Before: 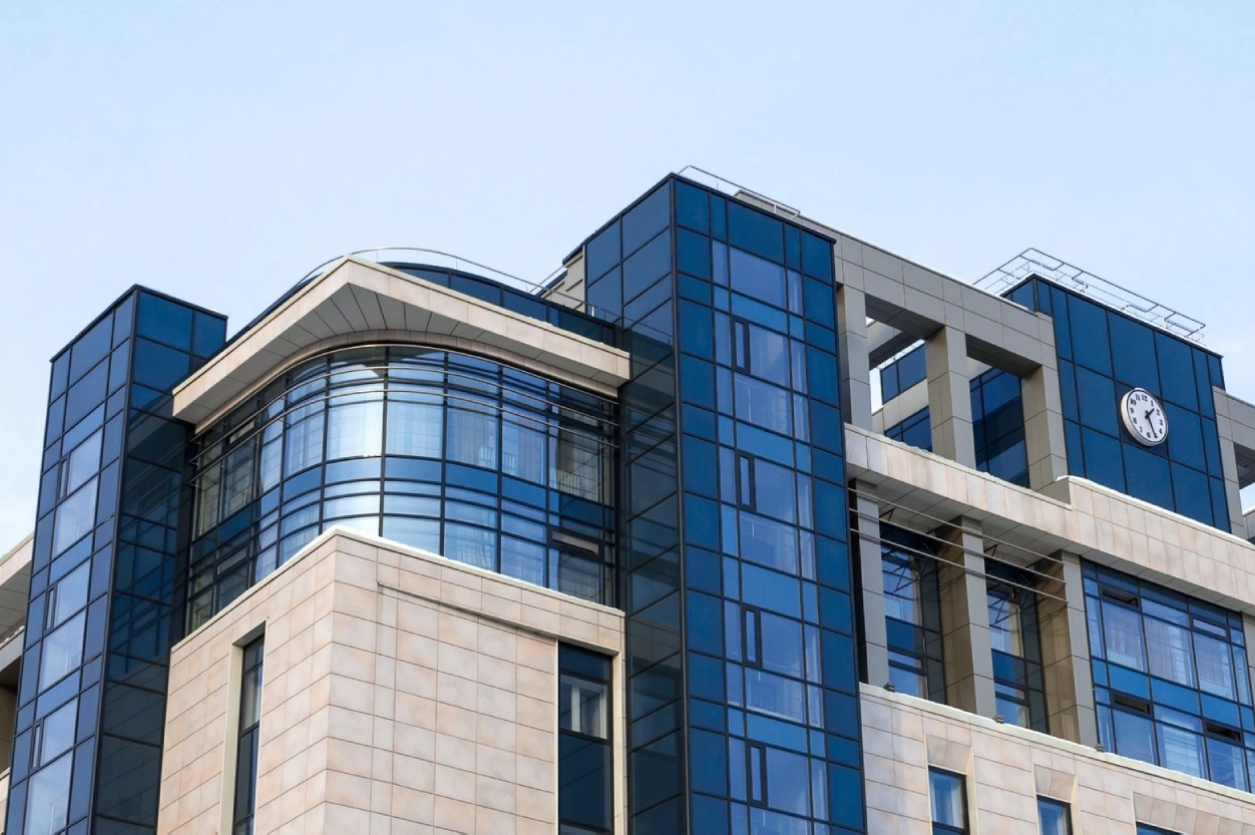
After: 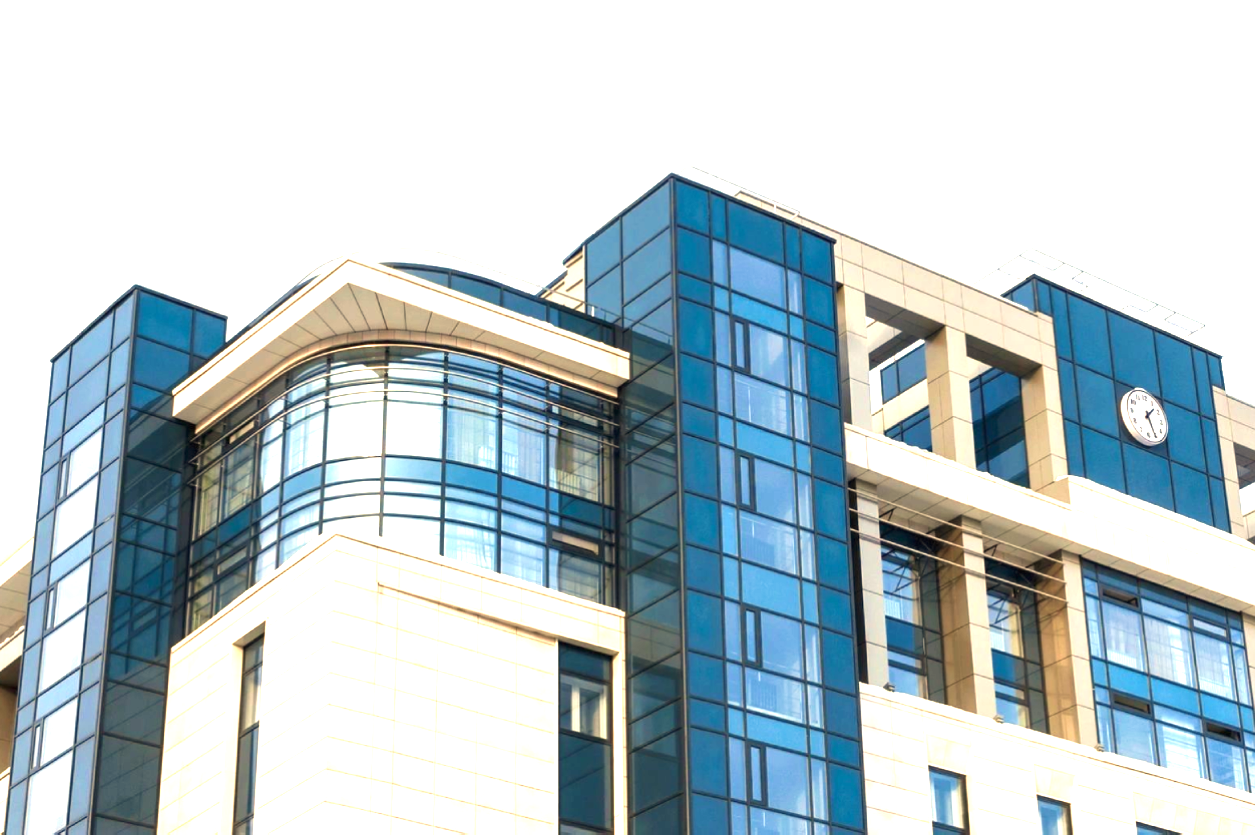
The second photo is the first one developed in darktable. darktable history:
white balance: red 1.123, blue 0.83
exposure: black level correction 0, exposure 1.625 EV, compensate exposure bias true, compensate highlight preservation false
velvia: strength 17%
